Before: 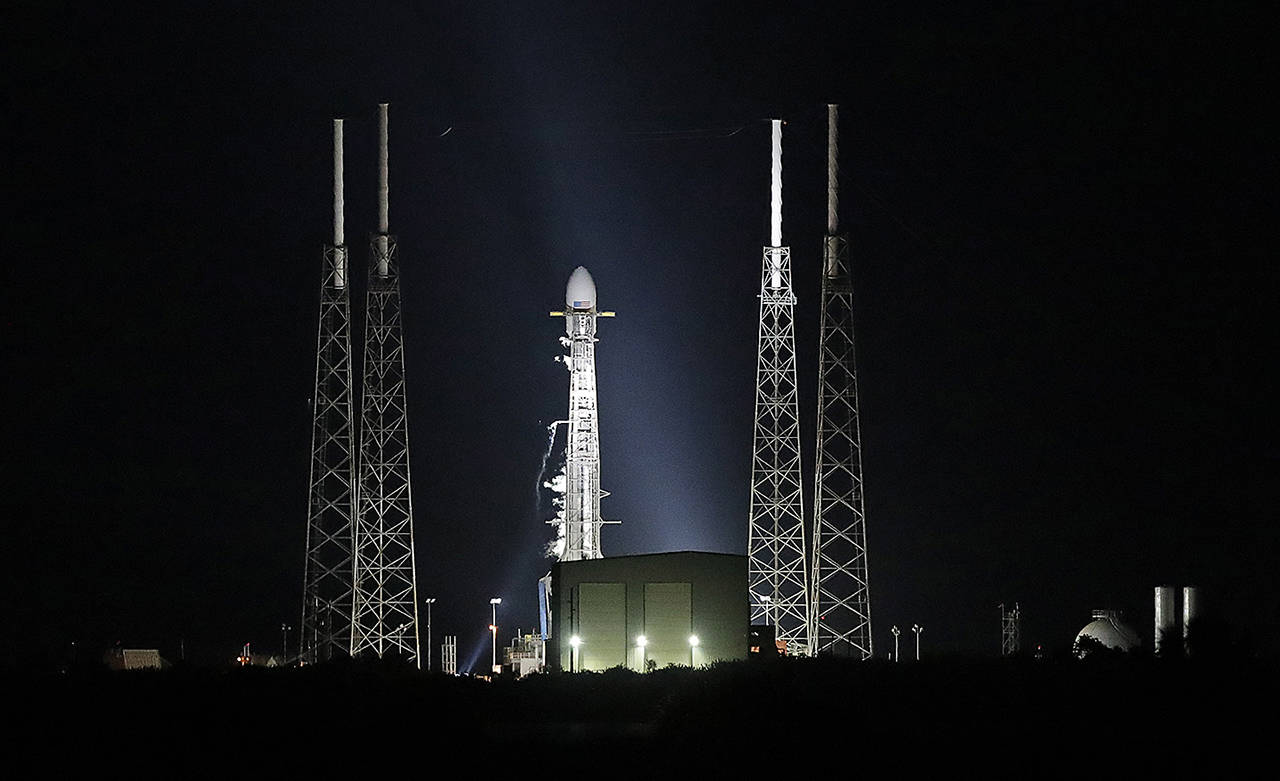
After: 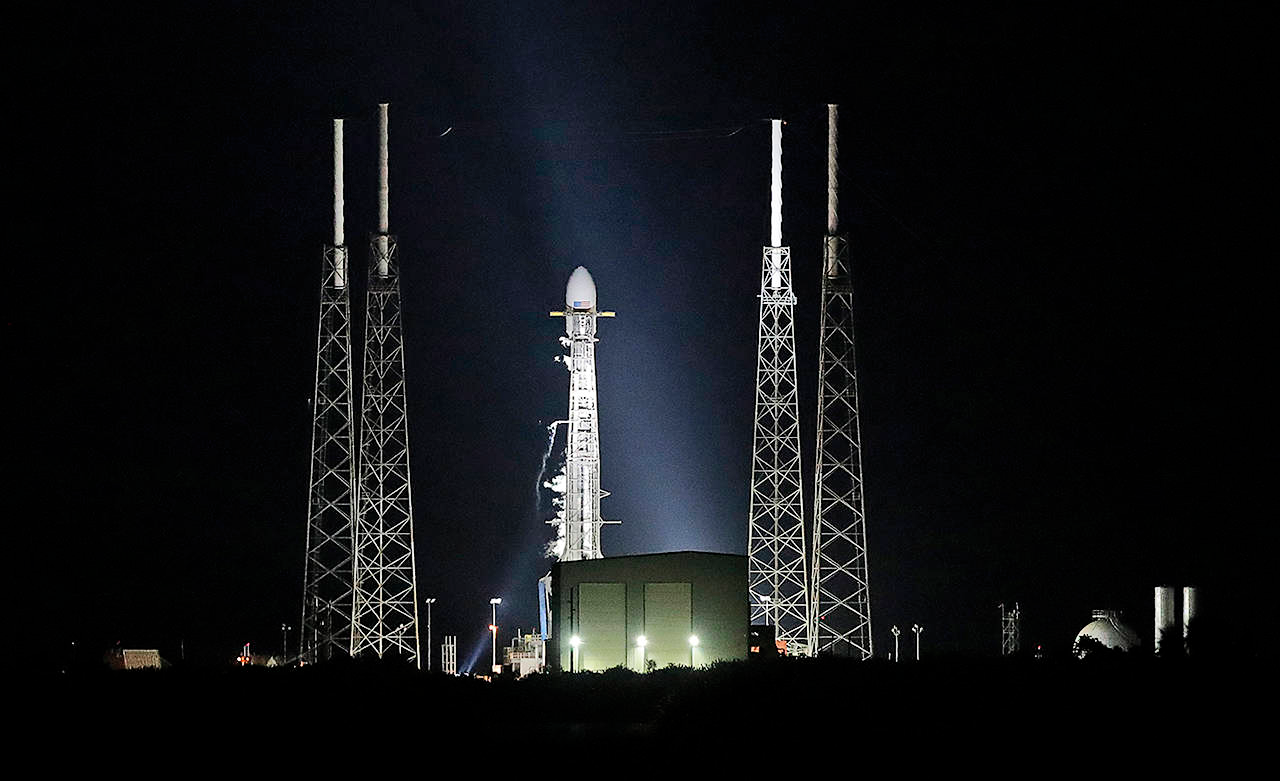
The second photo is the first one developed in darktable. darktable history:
shadows and highlights: shadows 39.47, highlights -54.08, low approximation 0.01, soften with gaussian
tone equalizer: on, module defaults
